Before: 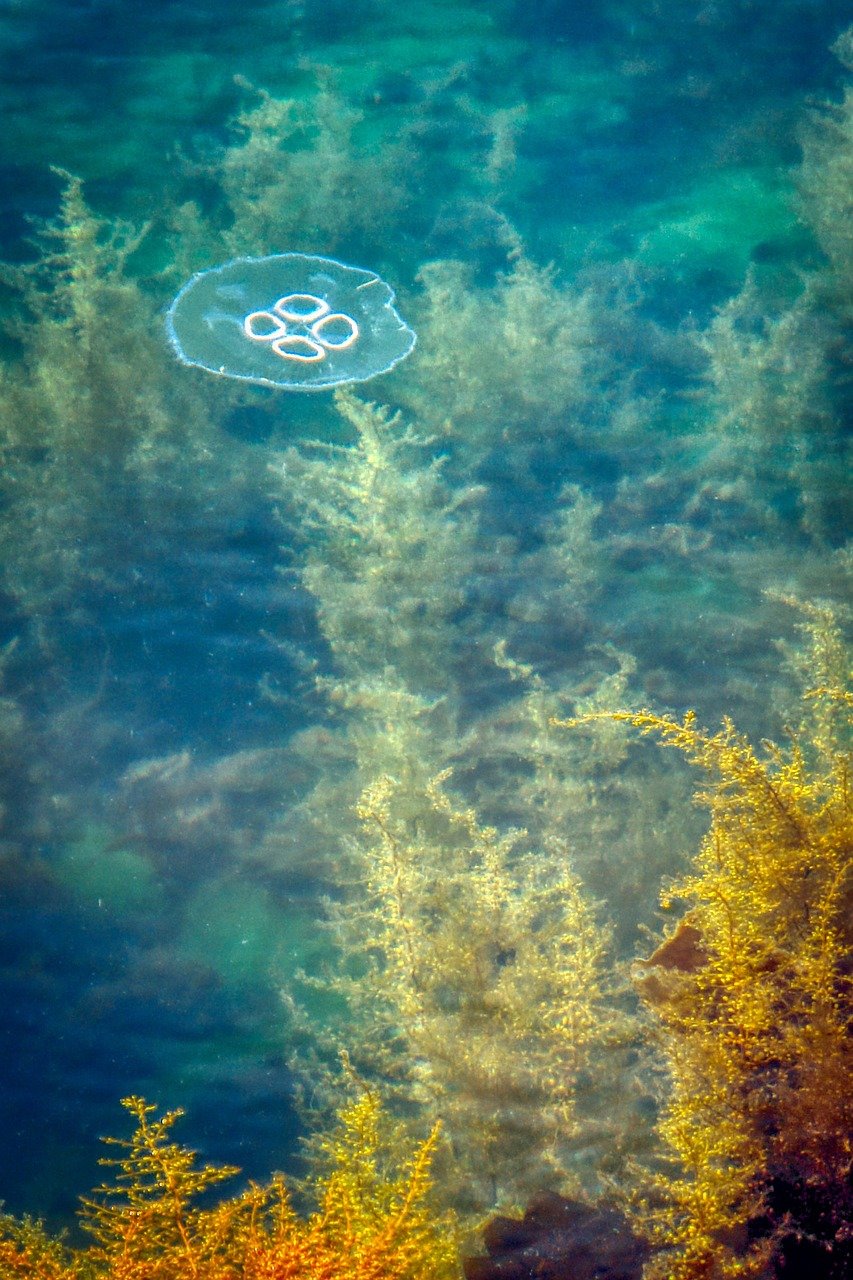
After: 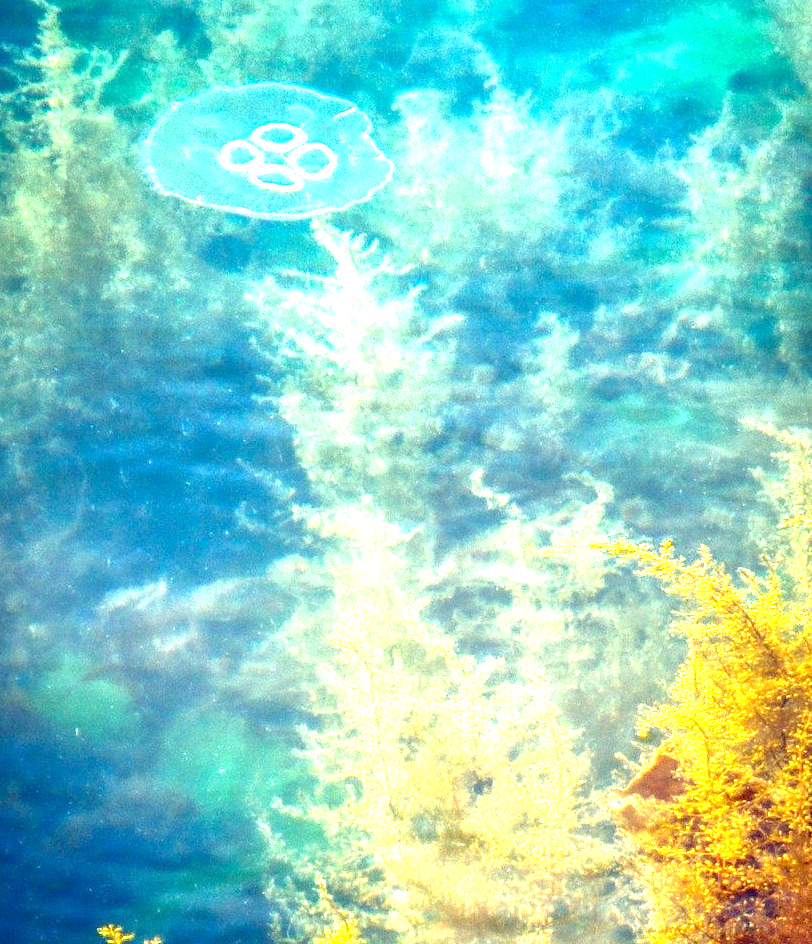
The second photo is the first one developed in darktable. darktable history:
crop and rotate: left 2.809%, top 13.391%, right 1.993%, bottom 12.839%
exposure: black level correction 0.001, exposure 1.711 EV, compensate highlight preservation false
